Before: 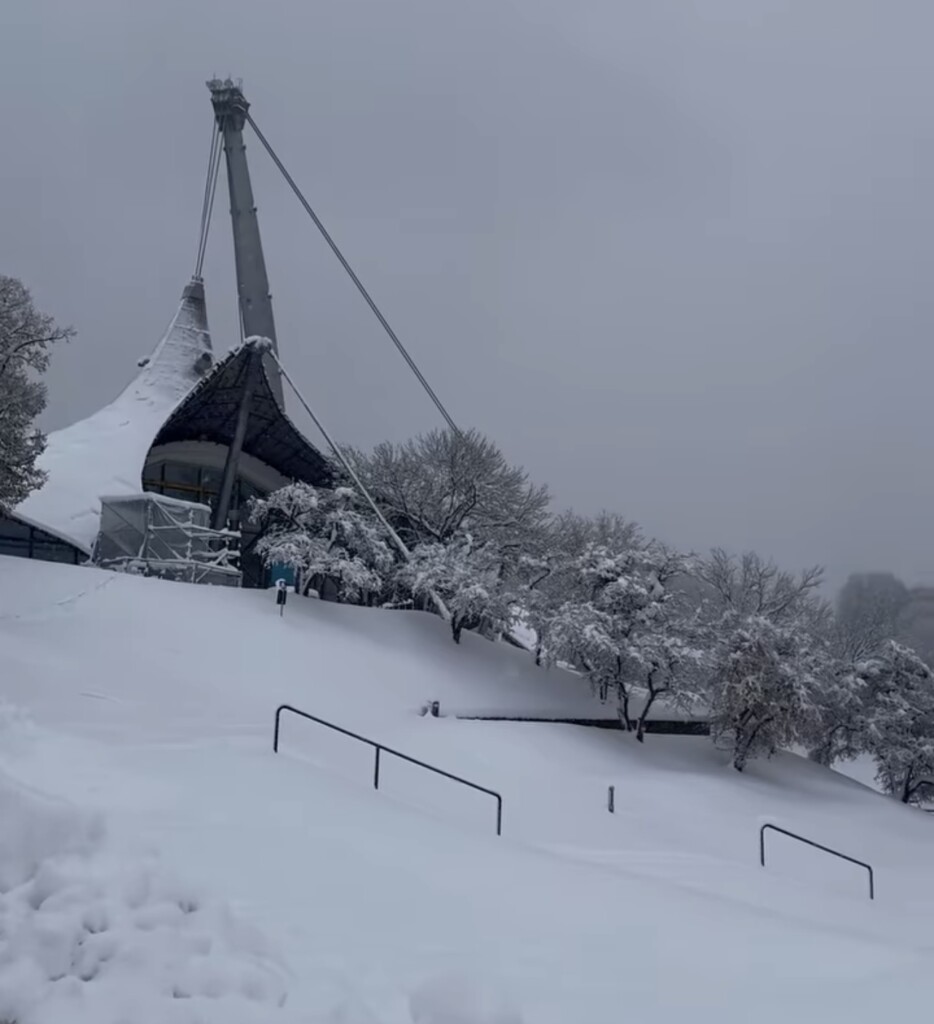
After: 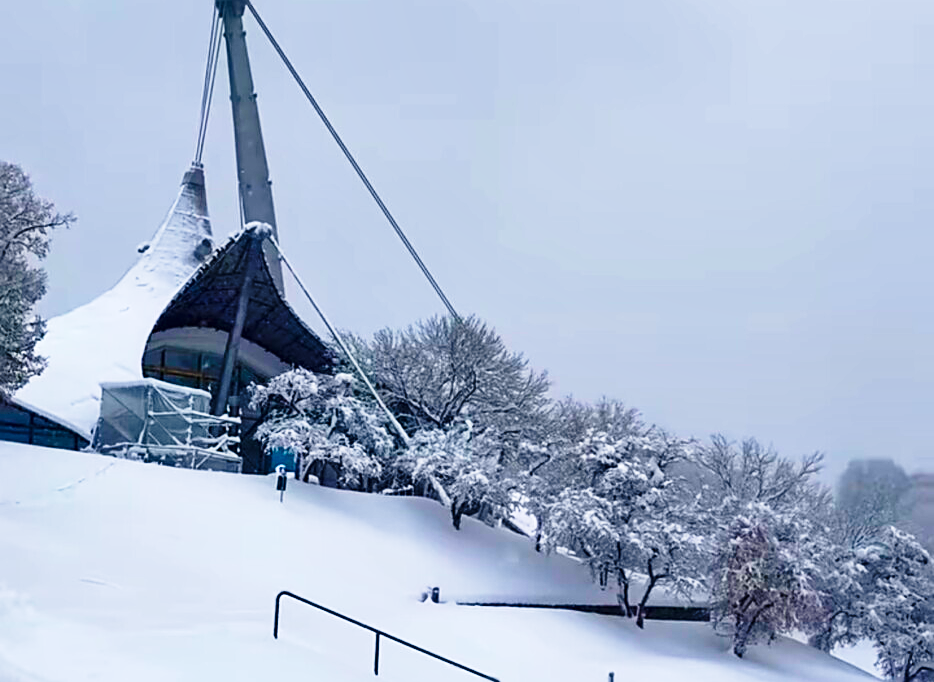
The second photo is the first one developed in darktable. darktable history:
contrast brightness saturation: brightness -0.02, saturation 0.35
shadows and highlights: soften with gaussian
velvia: on, module defaults
base curve: curves: ch0 [(0, 0) (0.028, 0.03) (0.121, 0.232) (0.46, 0.748) (0.859, 0.968) (1, 1)], preserve colors none
exposure: black level correction 0, exposure 0.7 EV, compensate exposure bias true, compensate highlight preservation false
sharpen: on, module defaults
crop: top 11.166%, bottom 22.168%
